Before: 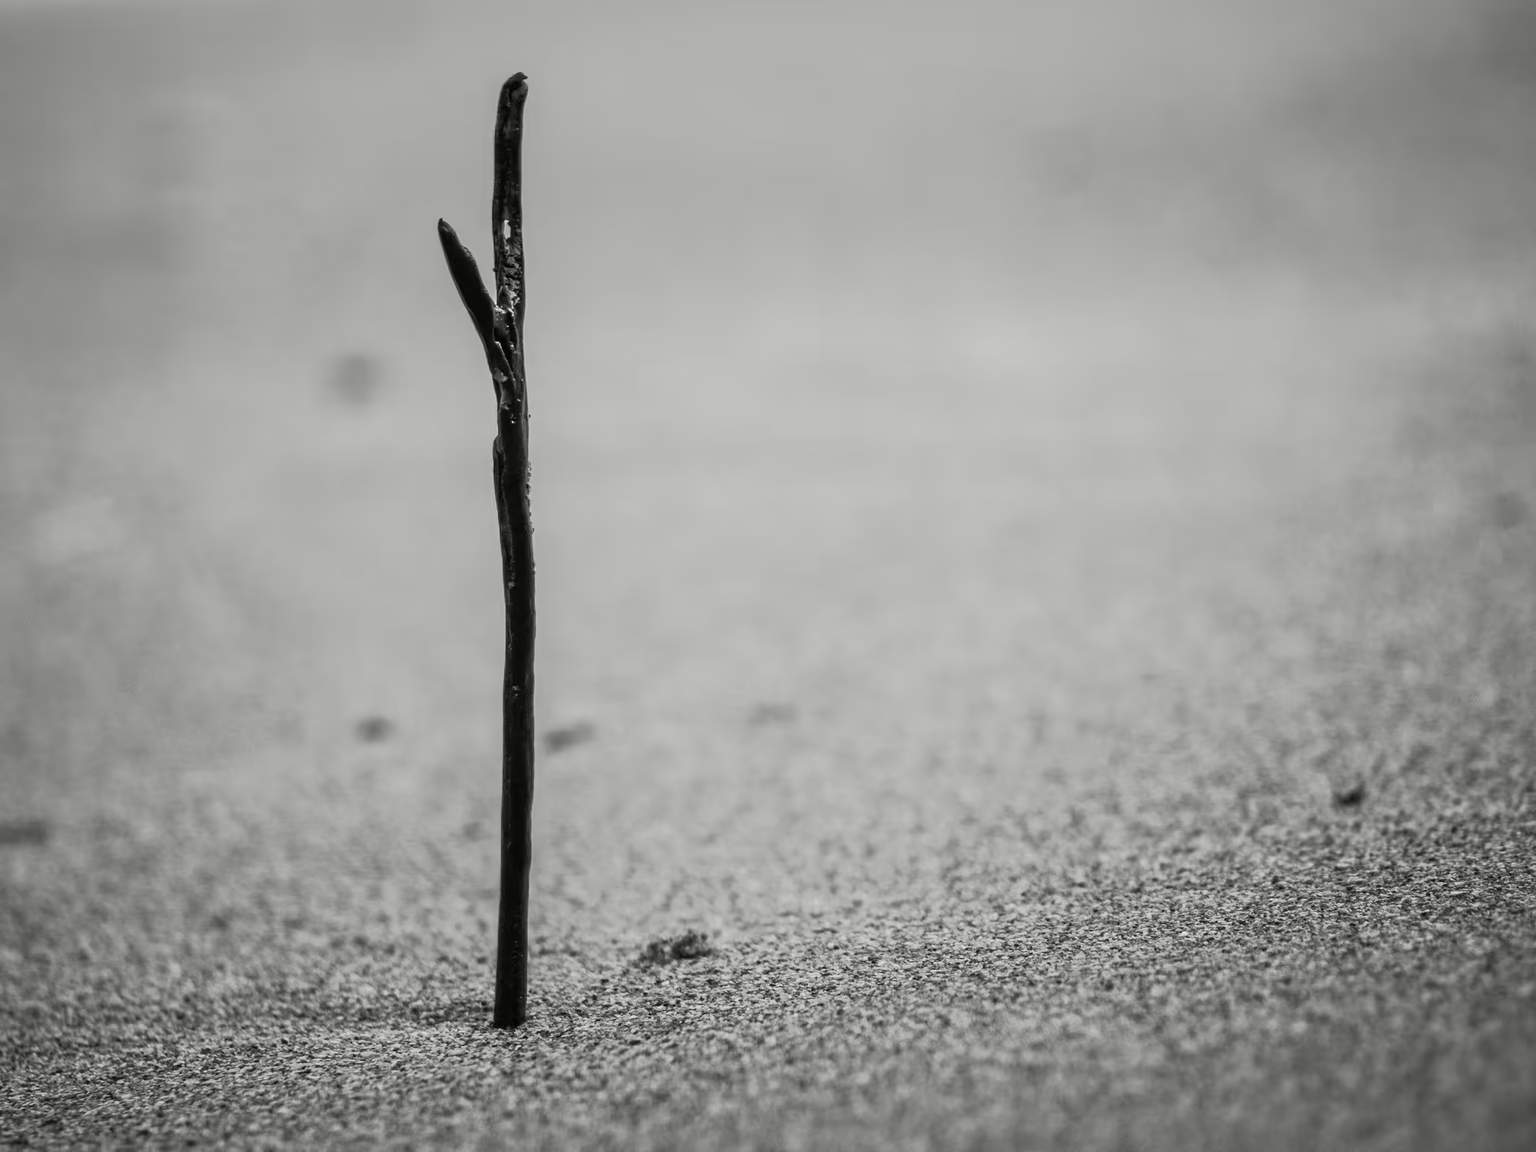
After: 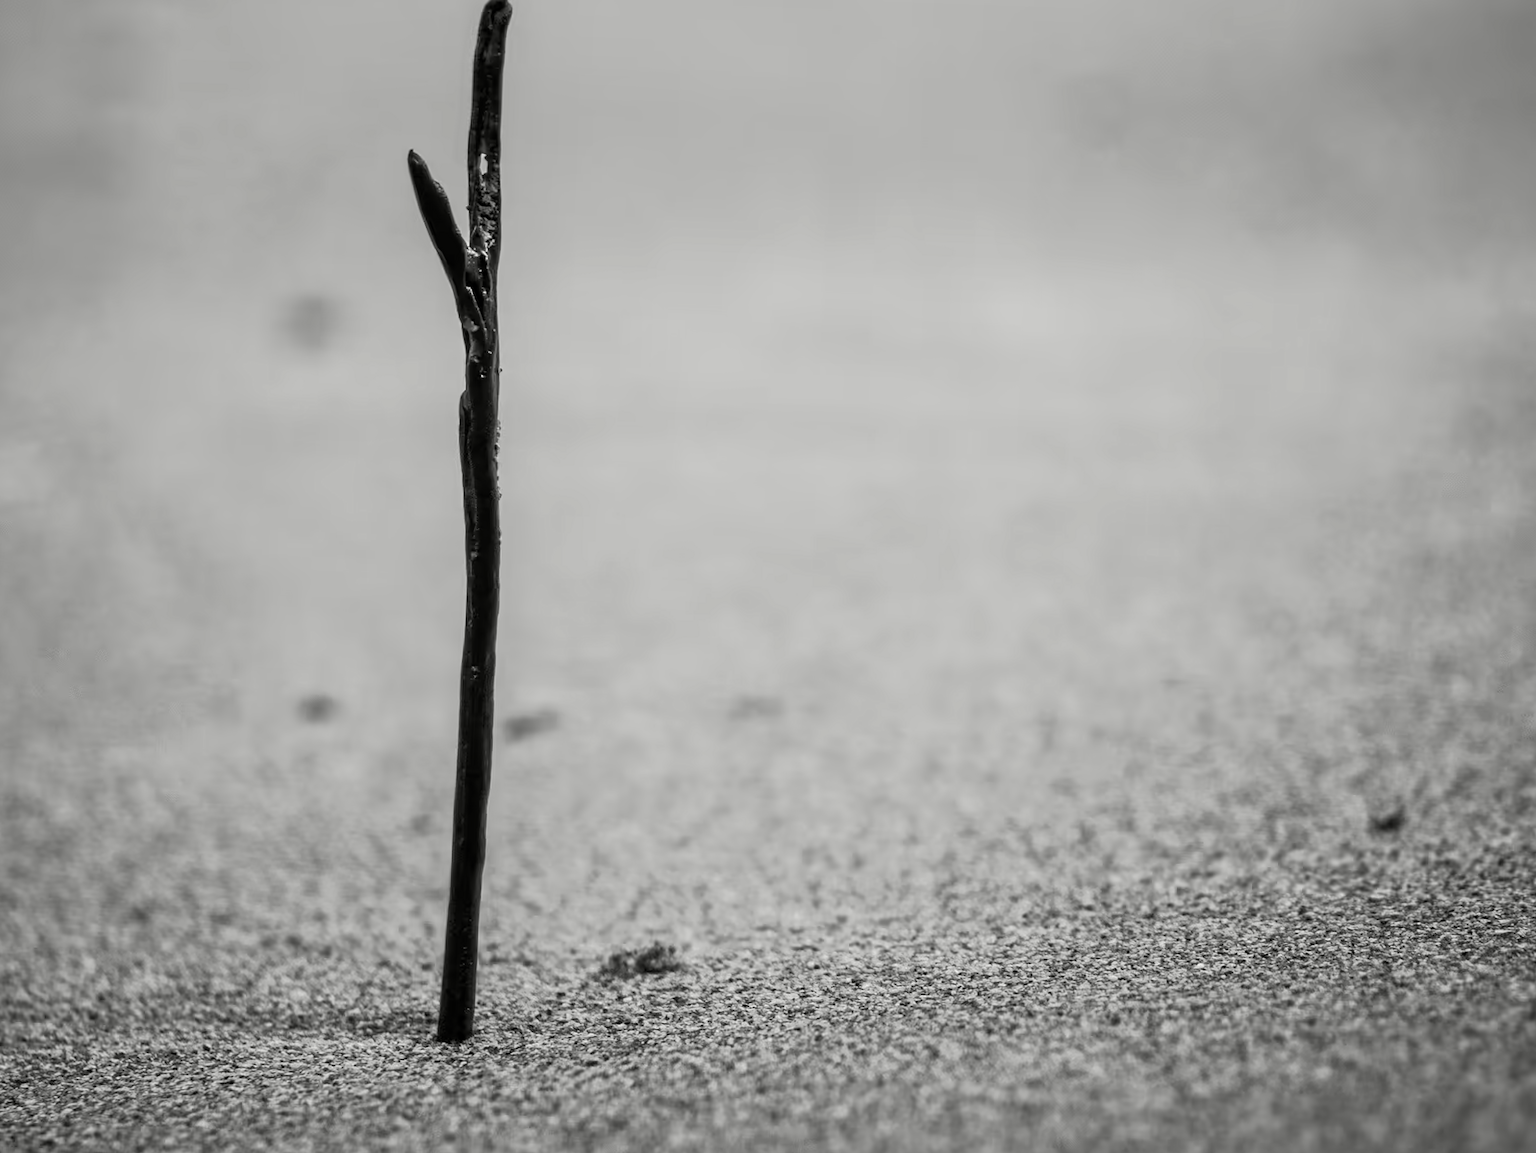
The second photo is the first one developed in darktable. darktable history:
levels: levels [0.016, 0.492, 0.969]
crop and rotate: angle -2.09°, left 3.135%, top 4.08%, right 1.599%, bottom 0.532%
